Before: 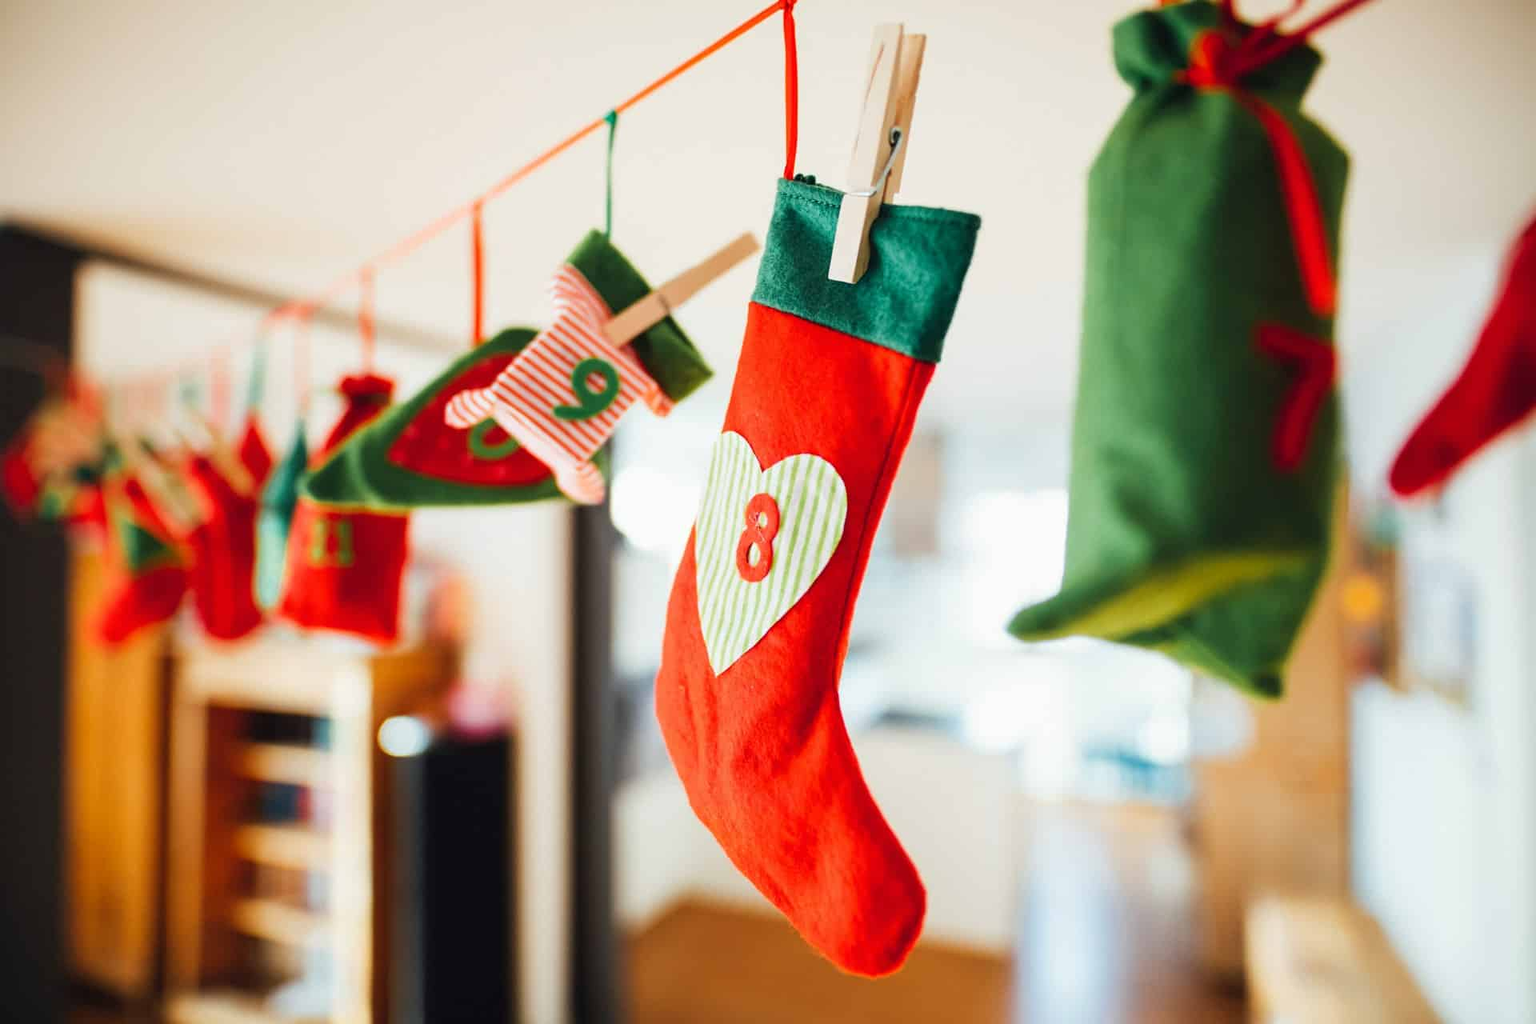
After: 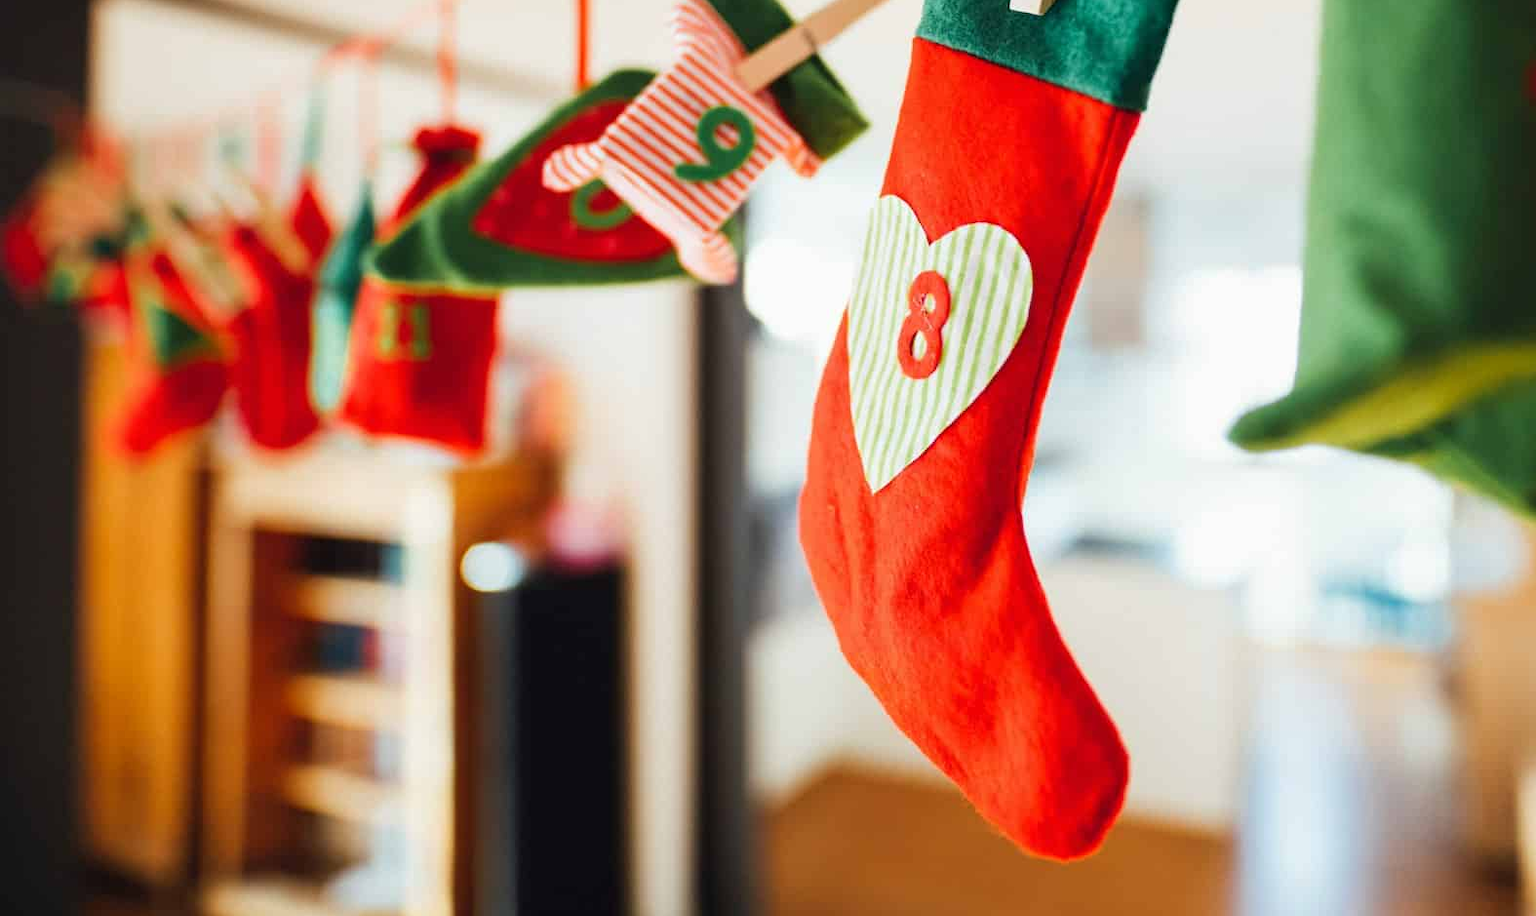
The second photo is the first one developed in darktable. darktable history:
crop: top 26.549%, right 17.939%
